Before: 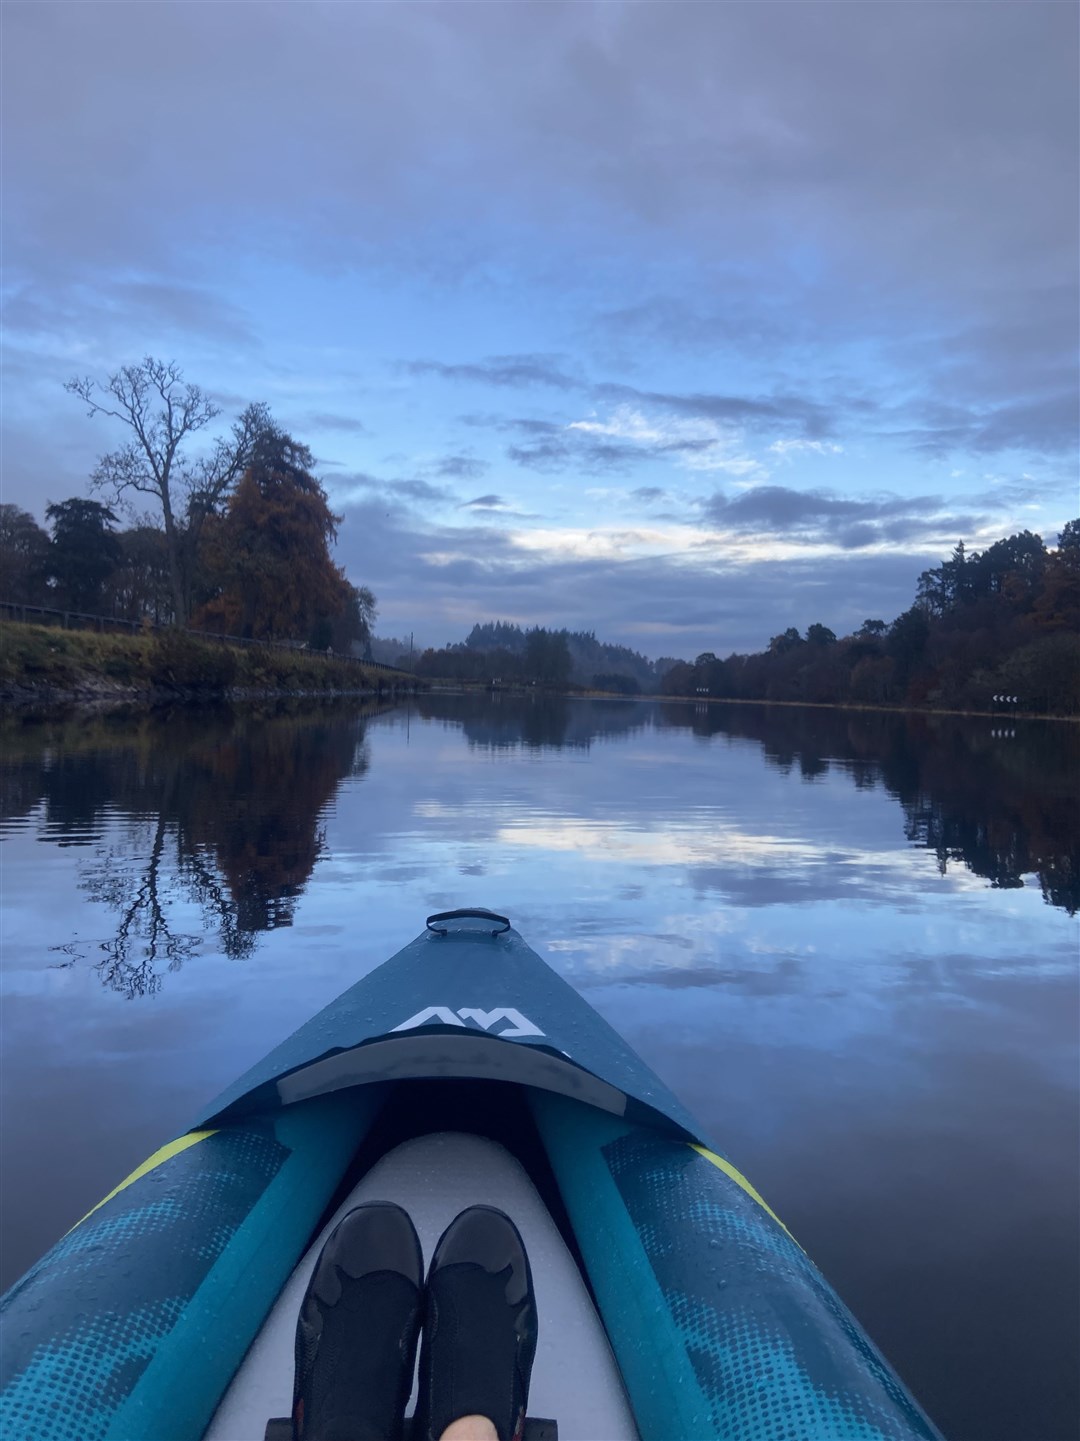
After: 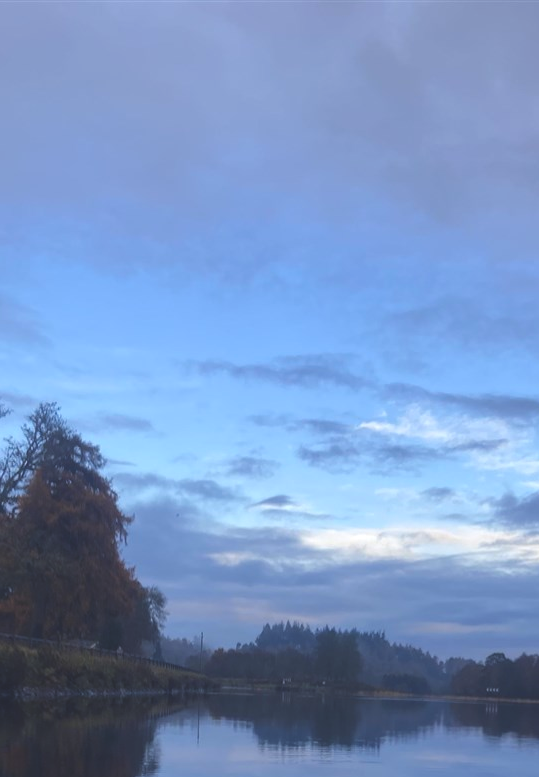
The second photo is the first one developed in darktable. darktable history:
color balance rgb: global offset › luminance 1.973%, perceptual saturation grading › global saturation -1.902%, perceptual saturation grading › highlights -7.212%, perceptual saturation grading › mid-tones 7.957%, perceptual saturation grading › shadows 3.607%, global vibrance 30.244%
crop: left 19.519%, right 30.529%, bottom 46.05%
